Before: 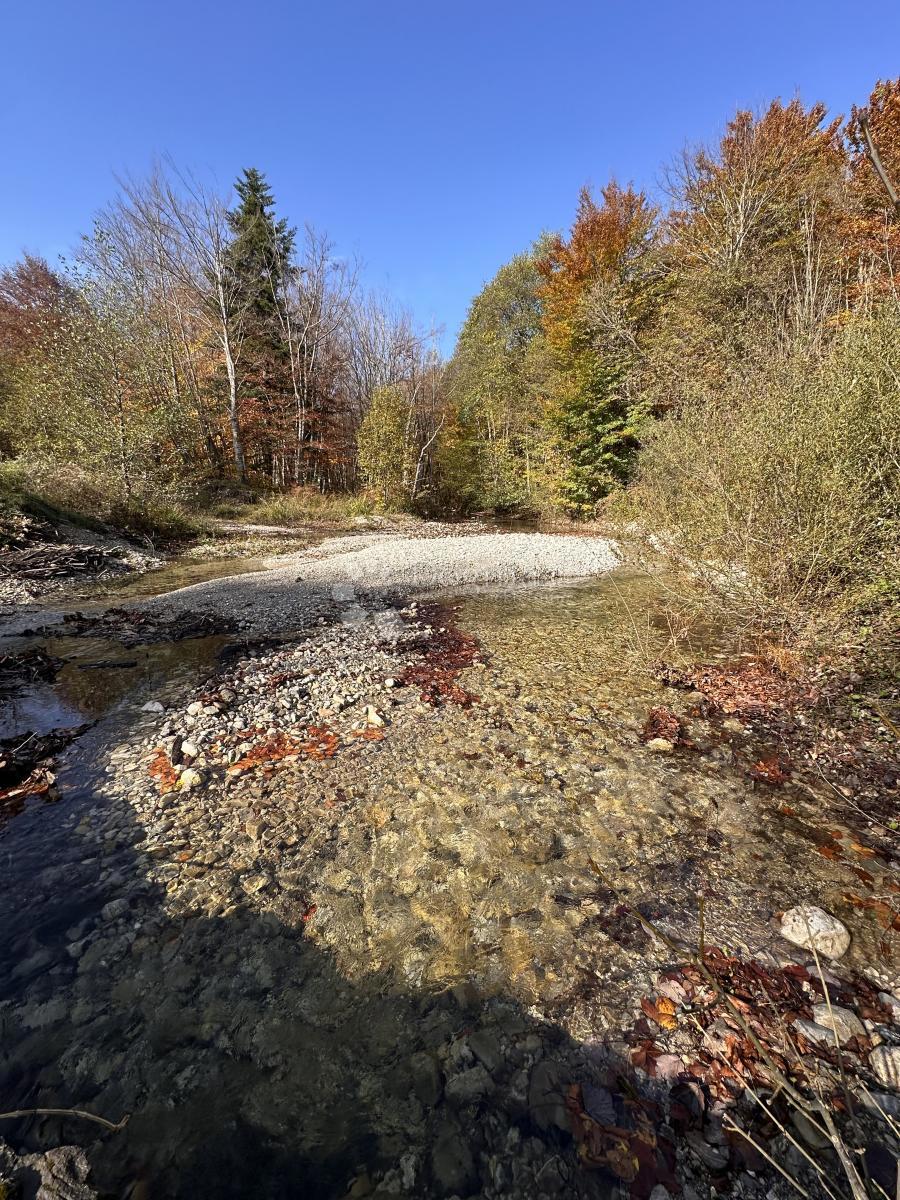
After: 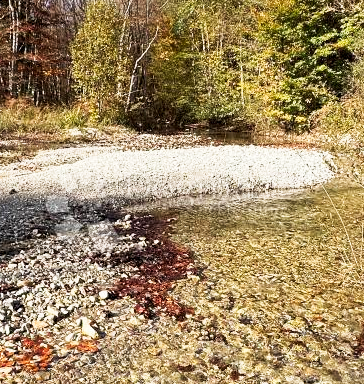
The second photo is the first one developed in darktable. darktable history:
crop: left 31.827%, top 32.345%, right 27.634%, bottom 35.608%
tone curve: curves: ch0 [(0, 0) (0.003, 0.011) (0.011, 0.019) (0.025, 0.03) (0.044, 0.045) (0.069, 0.061) (0.1, 0.085) (0.136, 0.119) (0.177, 0.159) (0.224, 0.205) (0.277, 0.261) (0.335, 0.329) (0.399, 0.407) (0.468, 0.508) (0.543, 0.606) (0.623, 0.71) (0.709, 0.815) (0.801, 0.903) (0.898, 0.957) (1, 1)], preserve colors none
exposure: black level correction 0.005, exposure 0.005 EV, compensate exposure bias true, compensate highlight preservation false
